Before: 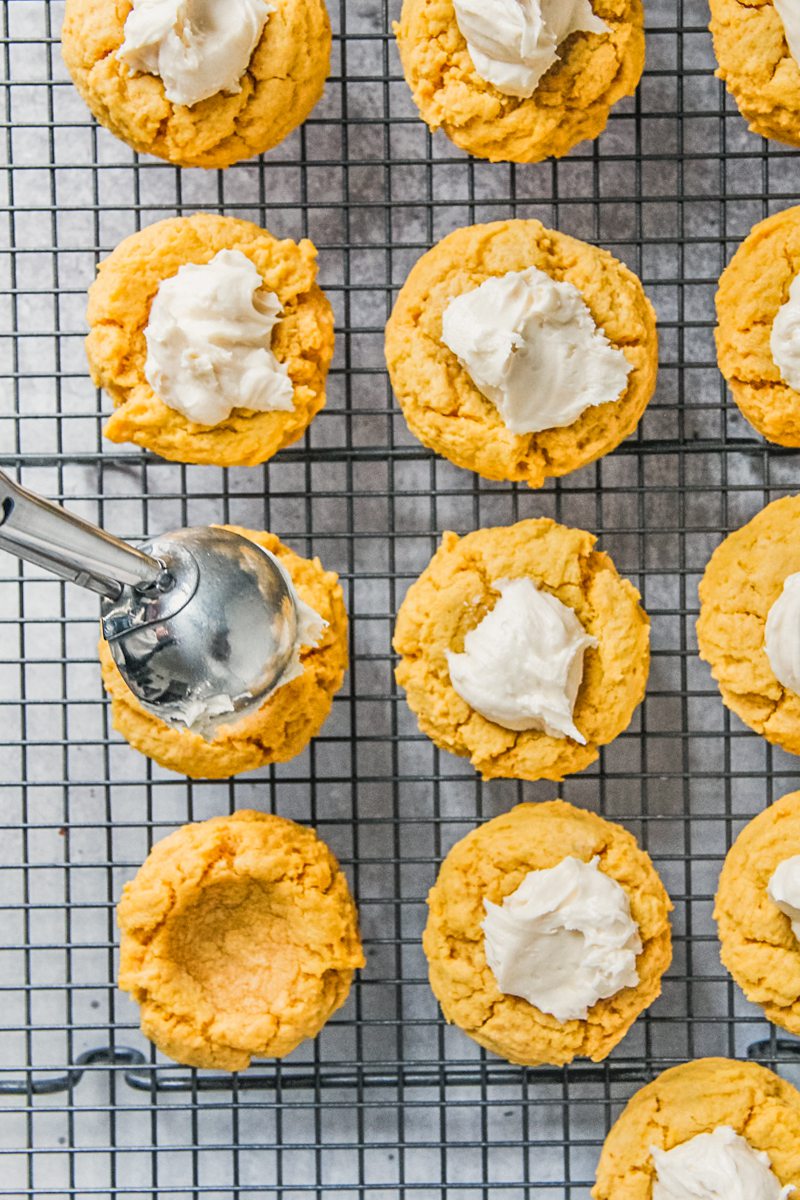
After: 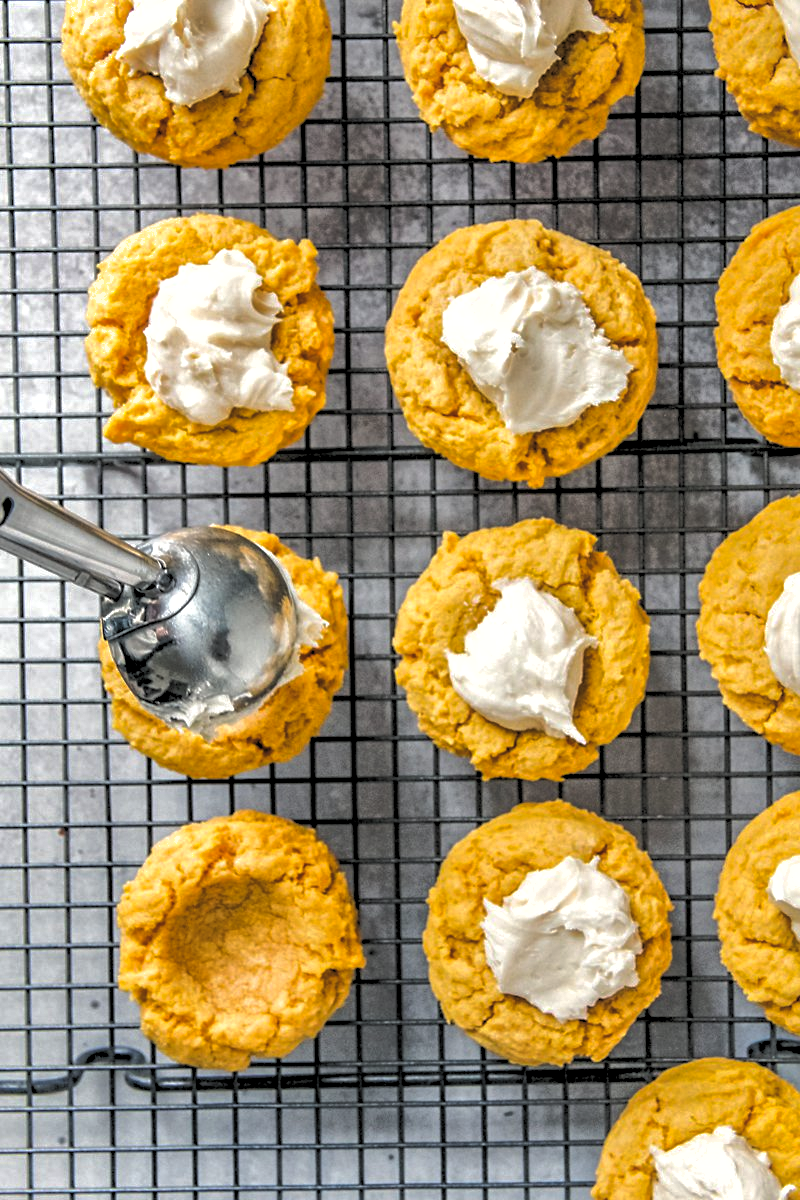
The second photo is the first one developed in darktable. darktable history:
shadows and highlights: shadows 60, highlights -60
levels: levels [0.182, 0.542, 0.902]
